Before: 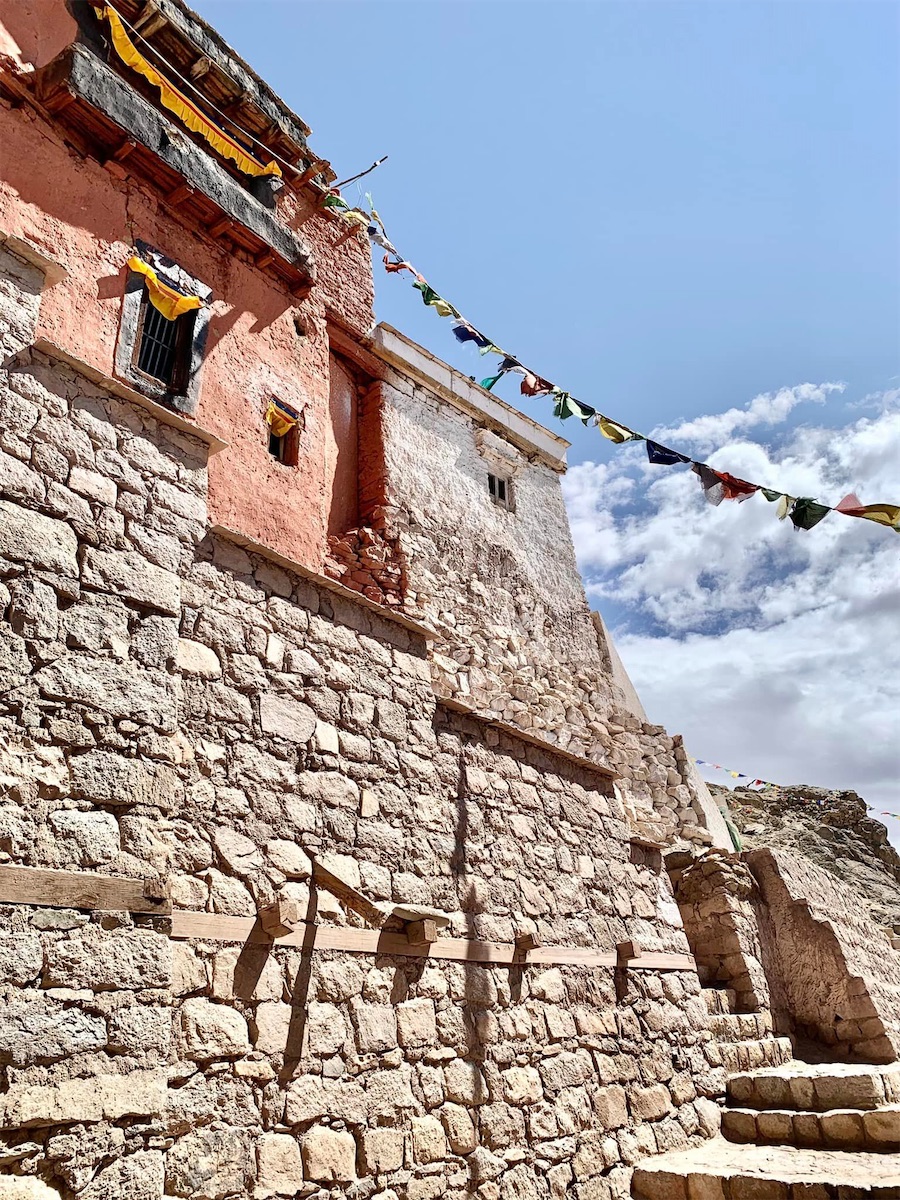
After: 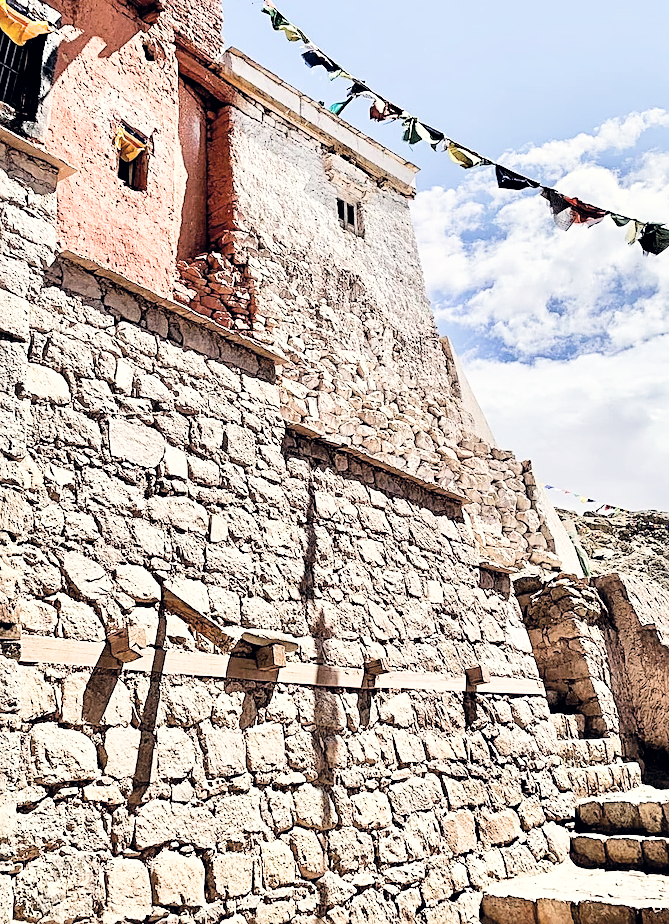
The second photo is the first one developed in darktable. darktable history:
crop: left 16.82%, top 22.934%, right 8.748%
sharpen: on, module defaults
contrast brightness saturation: brightness 0.155
color correction: highlights a* 0.39, highlights b* 2.65, shadows a* -1.19, shadows b* -4.6
filmic rgb: black relative exposure -5.13 EV, white relative exposure 3.54 EV, hardness 3.17, contrast 1.403, highlights saturation mix -49.8%
local contrast: highlights 102%, shadows 102%, detail 120%, midtone range 0.2
exposure: exposure 0.608 EV, compensate highlight preservation false
